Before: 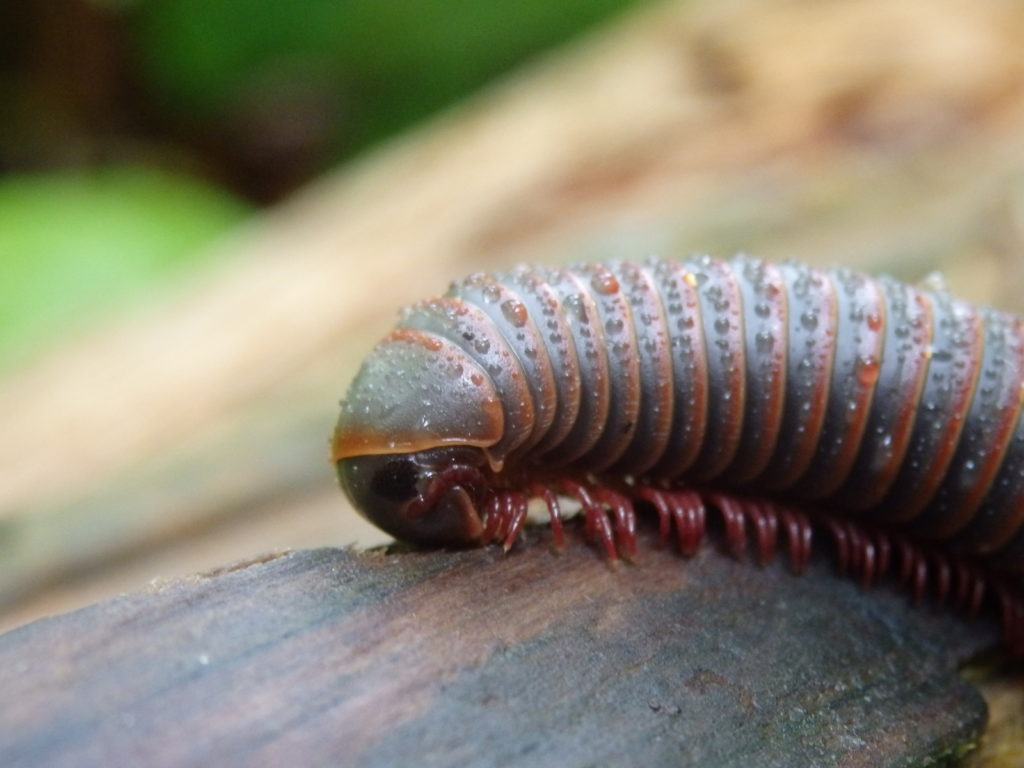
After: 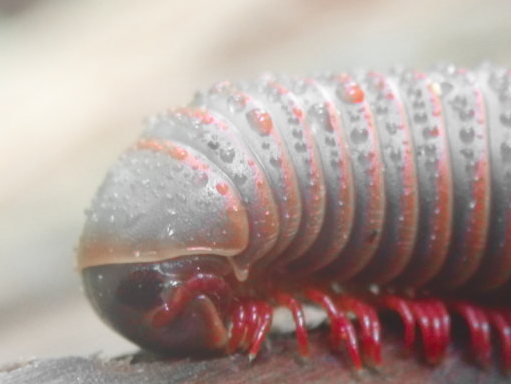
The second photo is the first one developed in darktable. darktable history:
crop: left 25%, top 25%, right 25%, bottom 25%
bloom: size 40%
color zones: curves: ch1 [(0, 0.831) (0.08, 0.771) (0.157, 0.268) (0.241, 0.207) (0.562, -0.005) (0.714, -0.013) (0.876, 0.01) (1, 0.831)]
